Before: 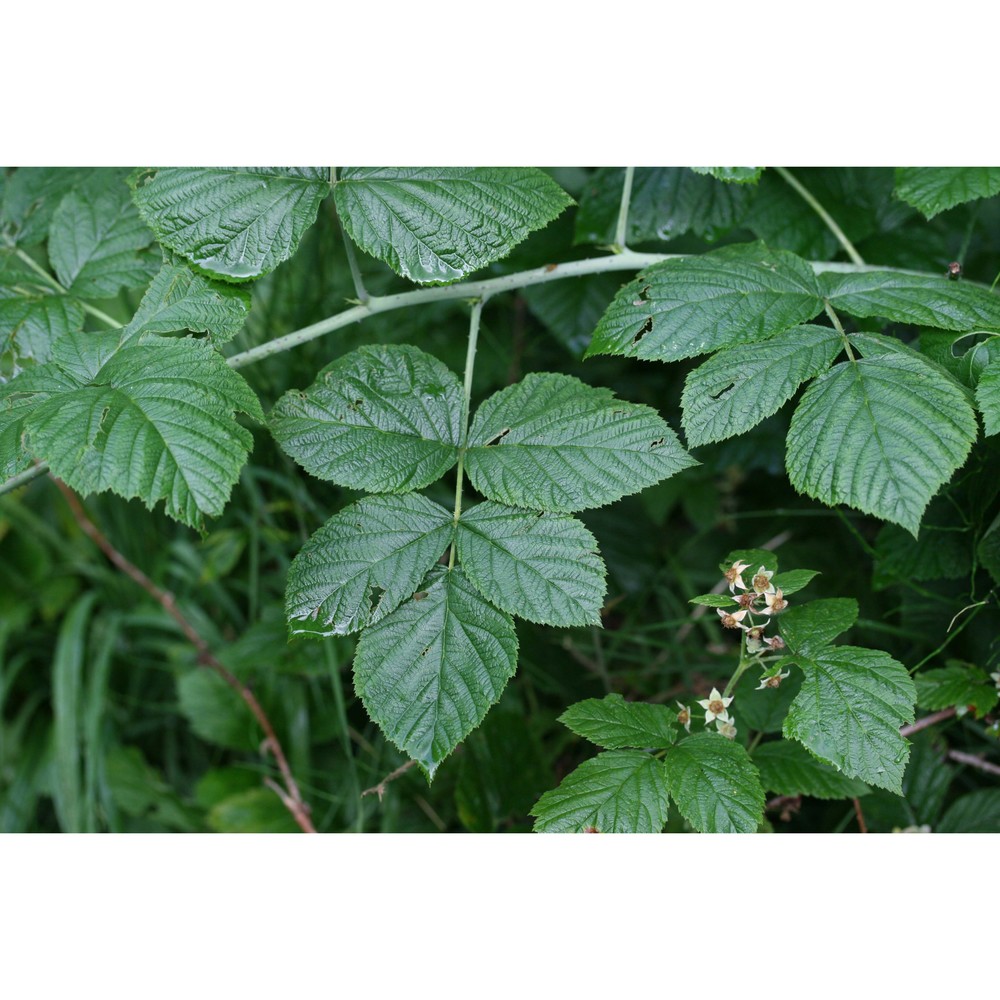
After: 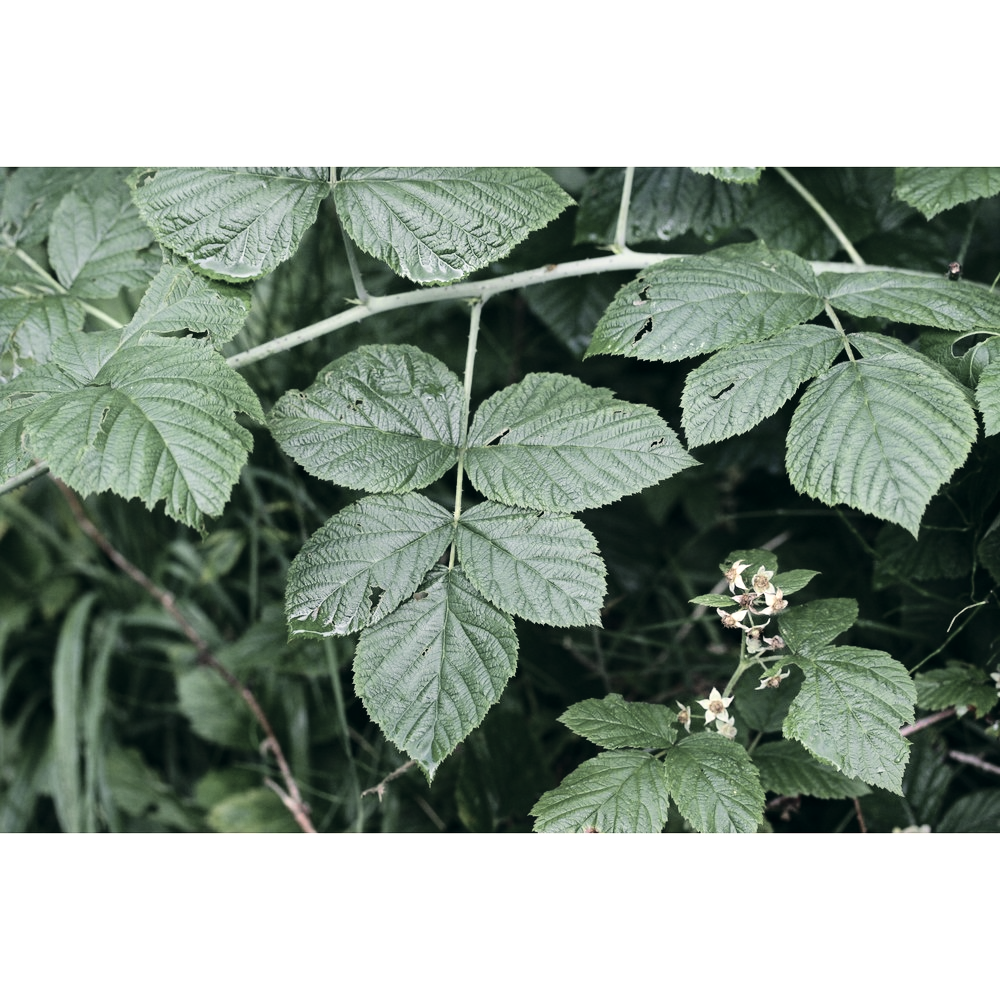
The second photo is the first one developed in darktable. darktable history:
color correction: highlights a* 5.42, highlights b* 5.29, shadows a* -4.53, shadows b* -5.21
base curve: curves: ch0 [(0, 0) (0.036, 0.025) (0.121, 0.166) (0.206, 0.329) (0.605, 0.79) (1, 1)]
color zones: curves: ch0 [(0, 0.6) (0.129, 0.585) (0.193, 0.596) (0.429, 0.5) (0.571, 0.5) (0.714, 0.5) (0.857, 0.5) (1, 0.6)]; ch1 [(0, 0.453) (0.112, 0.245) (0.213, 0.252) (0.429, 0.233) (0.571, 0.231) (0.683, 0.242) (0.857, 0.296) (1, 0.453)]
